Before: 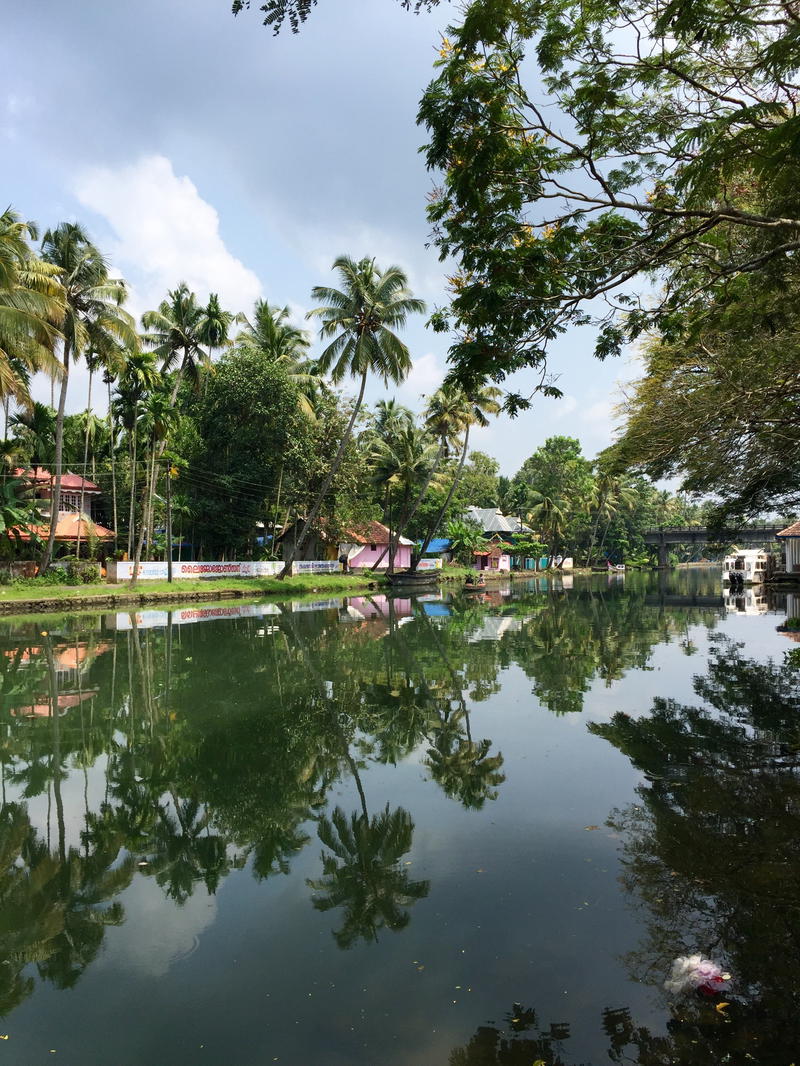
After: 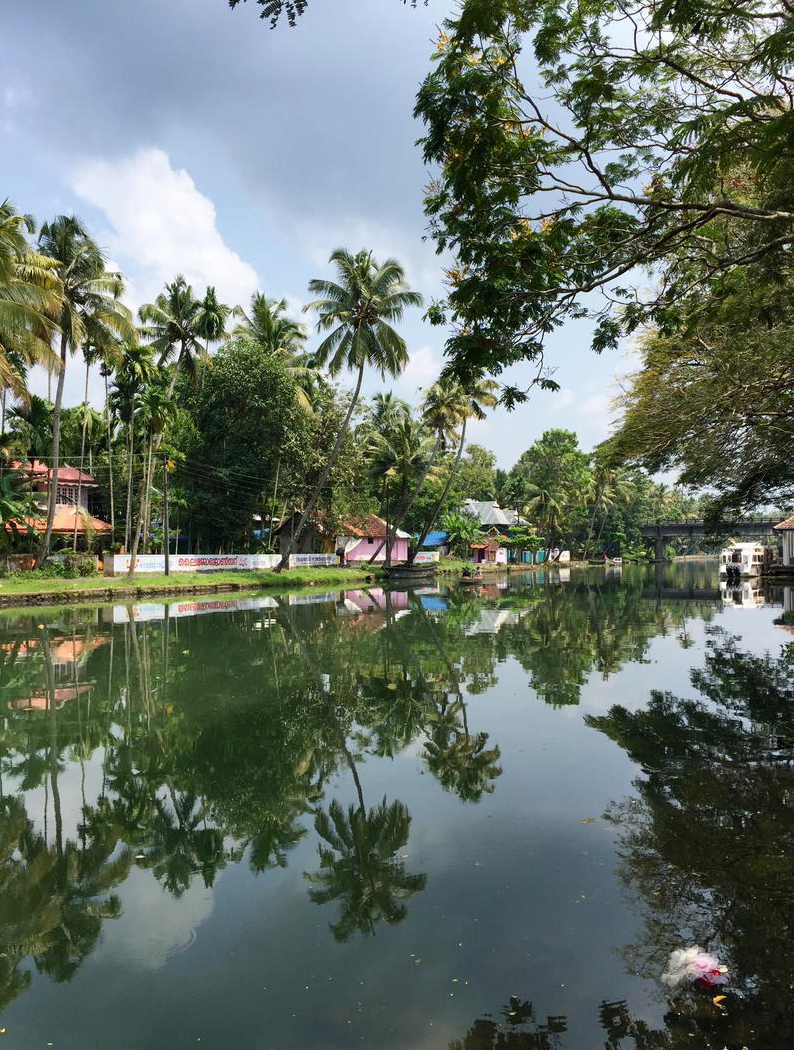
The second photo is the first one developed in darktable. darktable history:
shadows and highlights: highlights color adjustment 52.03%, low approximation 0.01, soften with gaussian
crop: left 0.5%, top 0.74%, right 0.184%, bottom 0.677%
